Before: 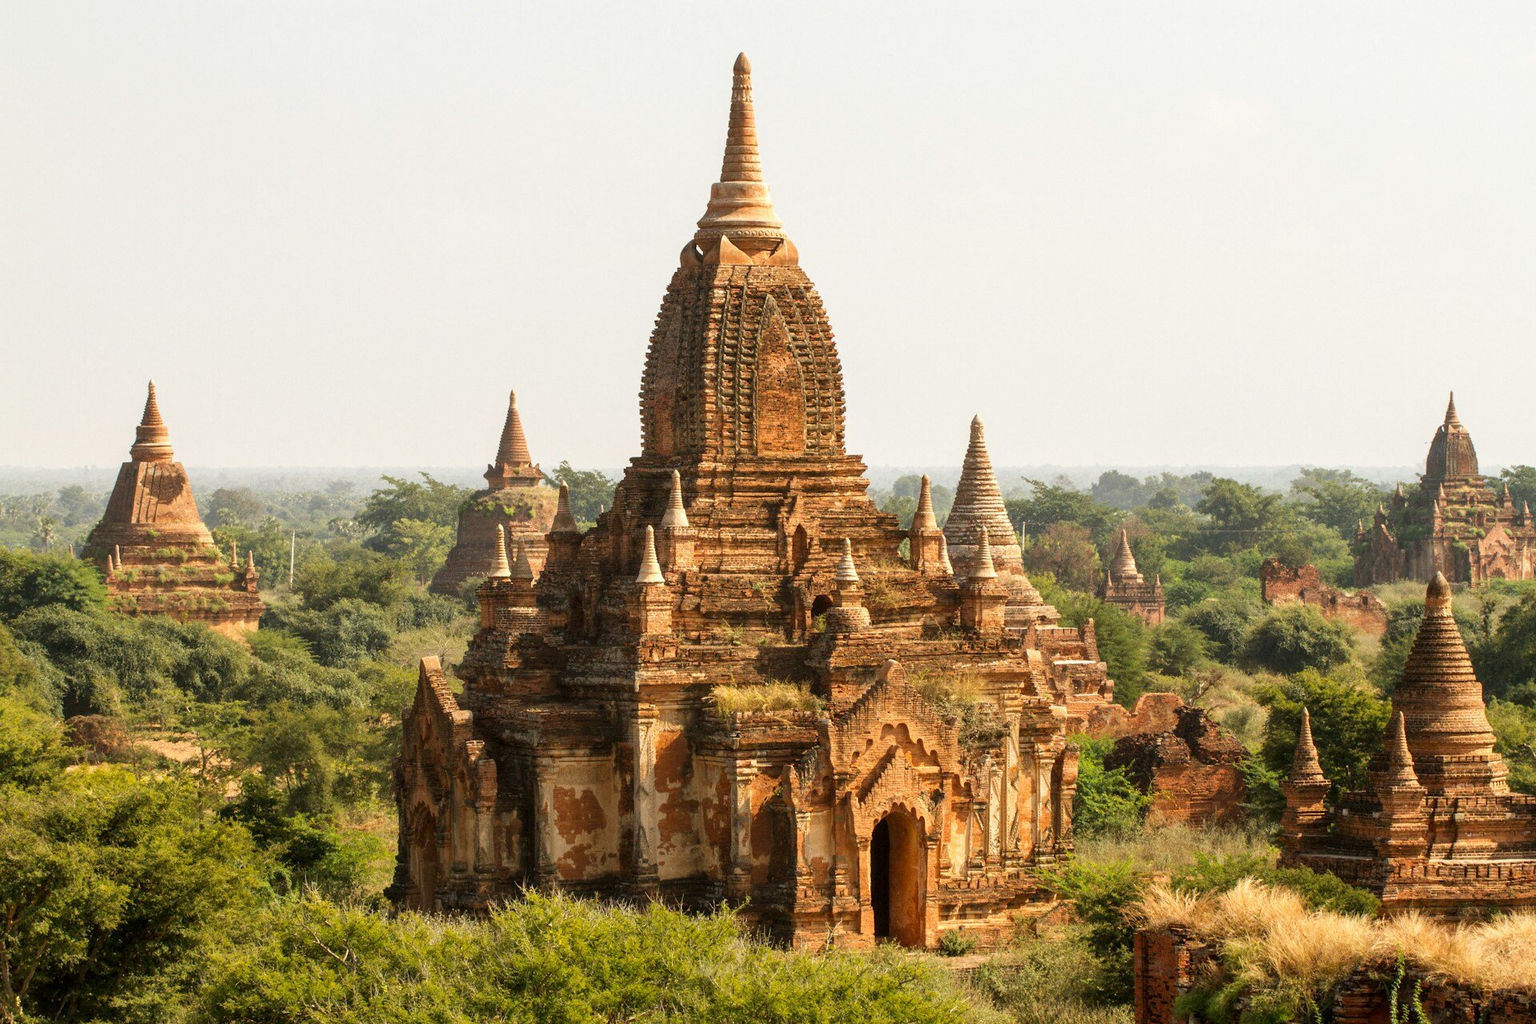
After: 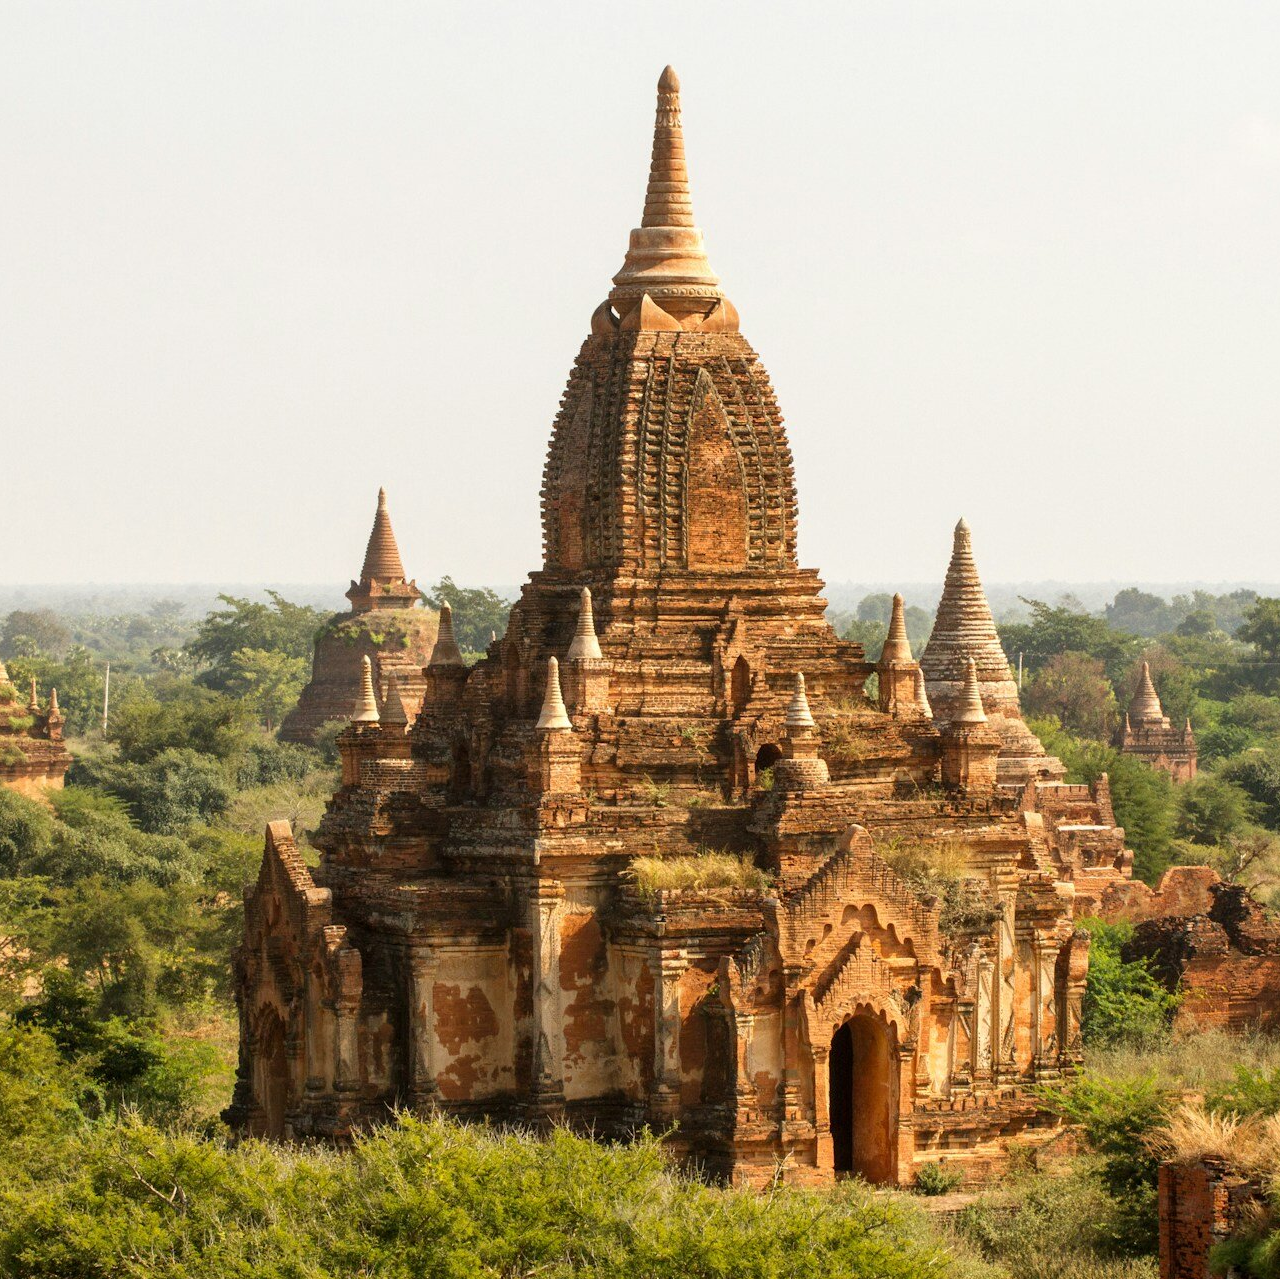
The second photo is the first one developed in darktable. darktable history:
tone equalizer: on, module defaults
crop and rotate: left 13.537%, right 19.796%
